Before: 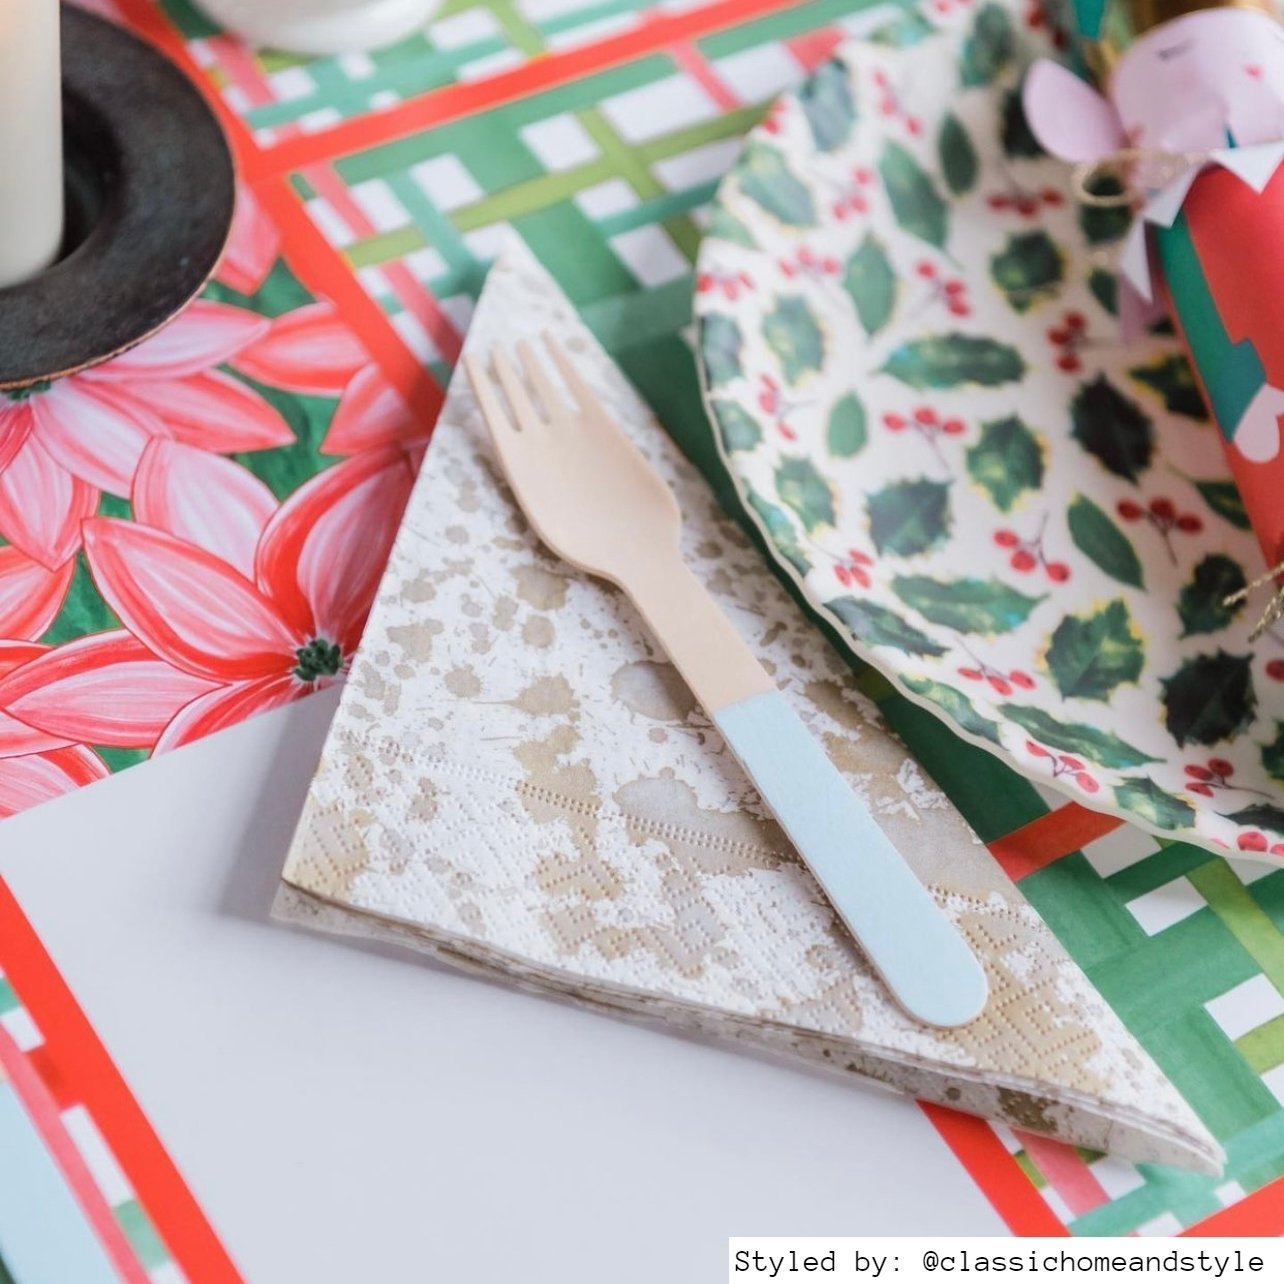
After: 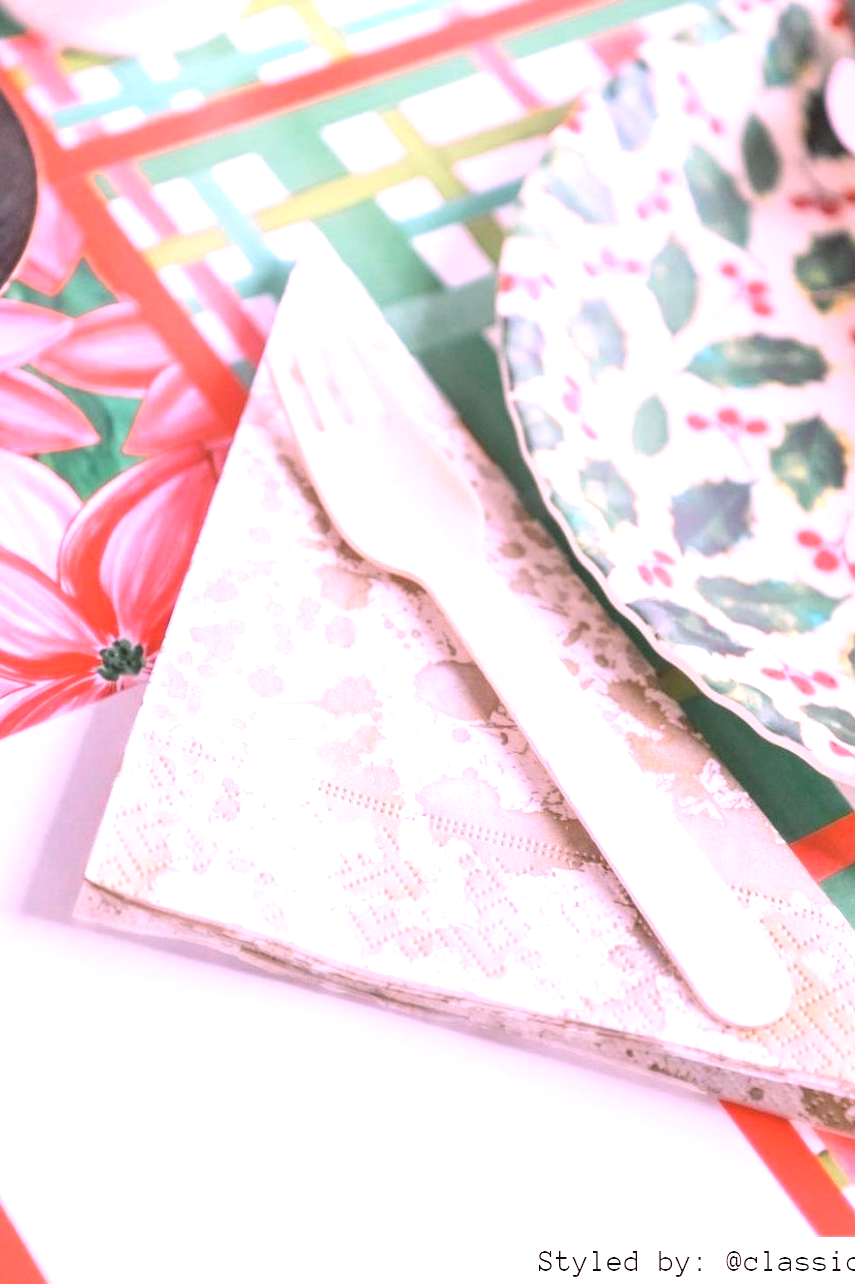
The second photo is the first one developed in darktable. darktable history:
white balance: red 1.188, blue 1.11
crop: left 15.419%, right 17.914%
contrast brightness saturation: brightness 0.13
exposure: exposure 0.785 EV, compensate highlight preservation false
